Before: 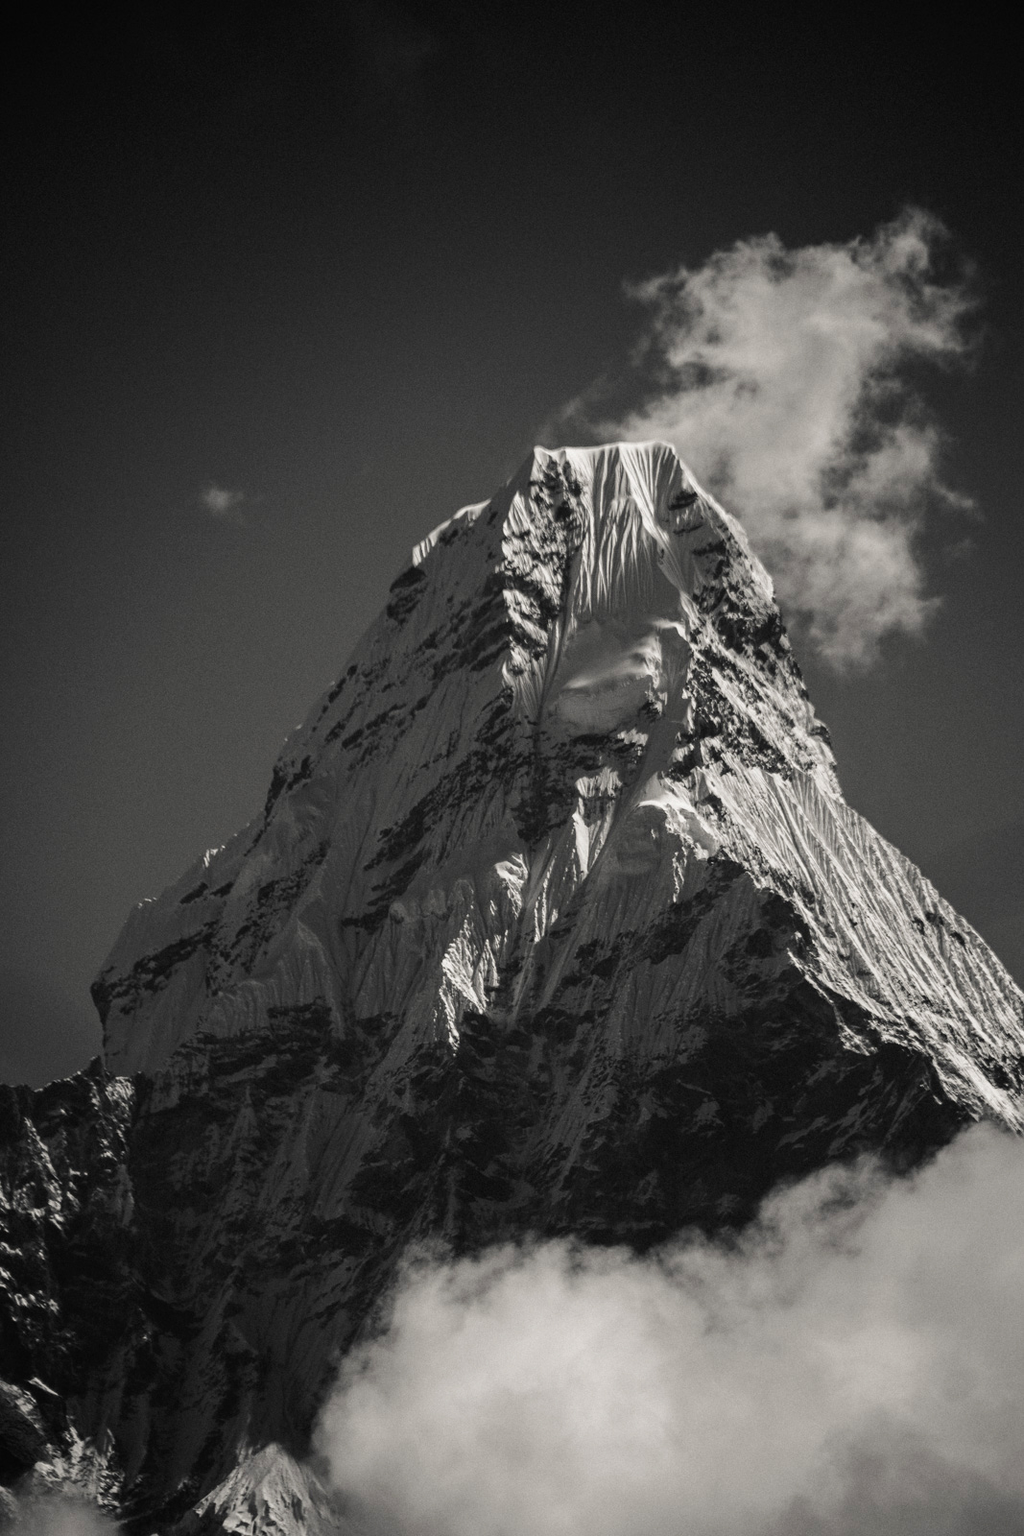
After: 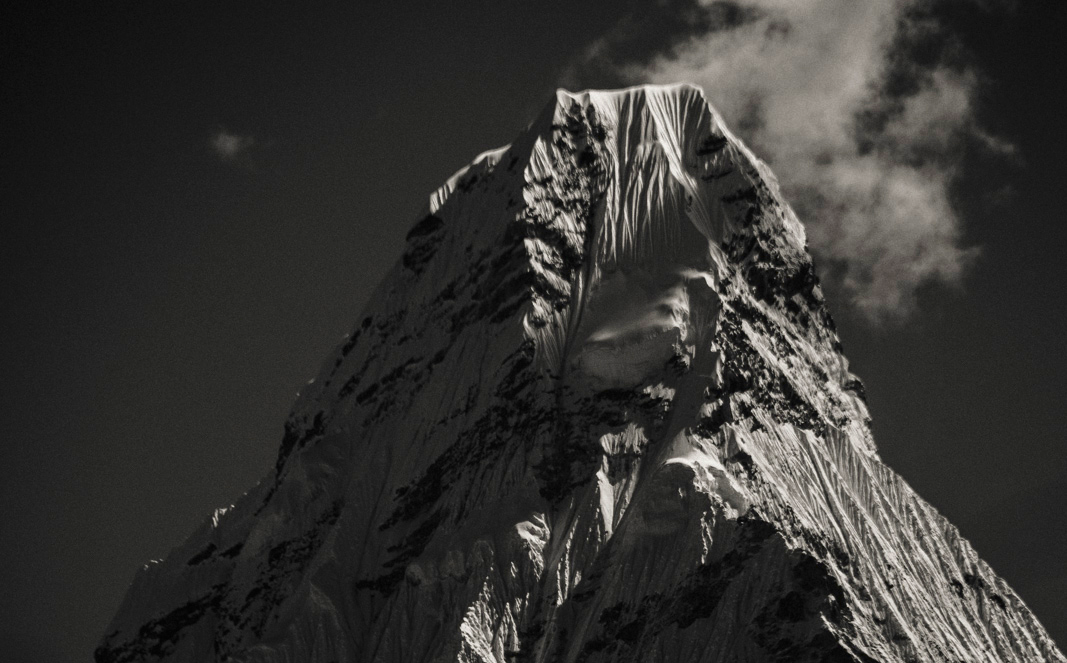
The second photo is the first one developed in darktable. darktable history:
color balance rgb: perceptual saturation grading › global saturation 3.833%, global vibrance 20%
crop and rotate: top 23.548%, bottom 34.966%
contrast brightness saturation: brightness -0.254, saturation 0.204
levels: levels [0, 0.498, 1]
